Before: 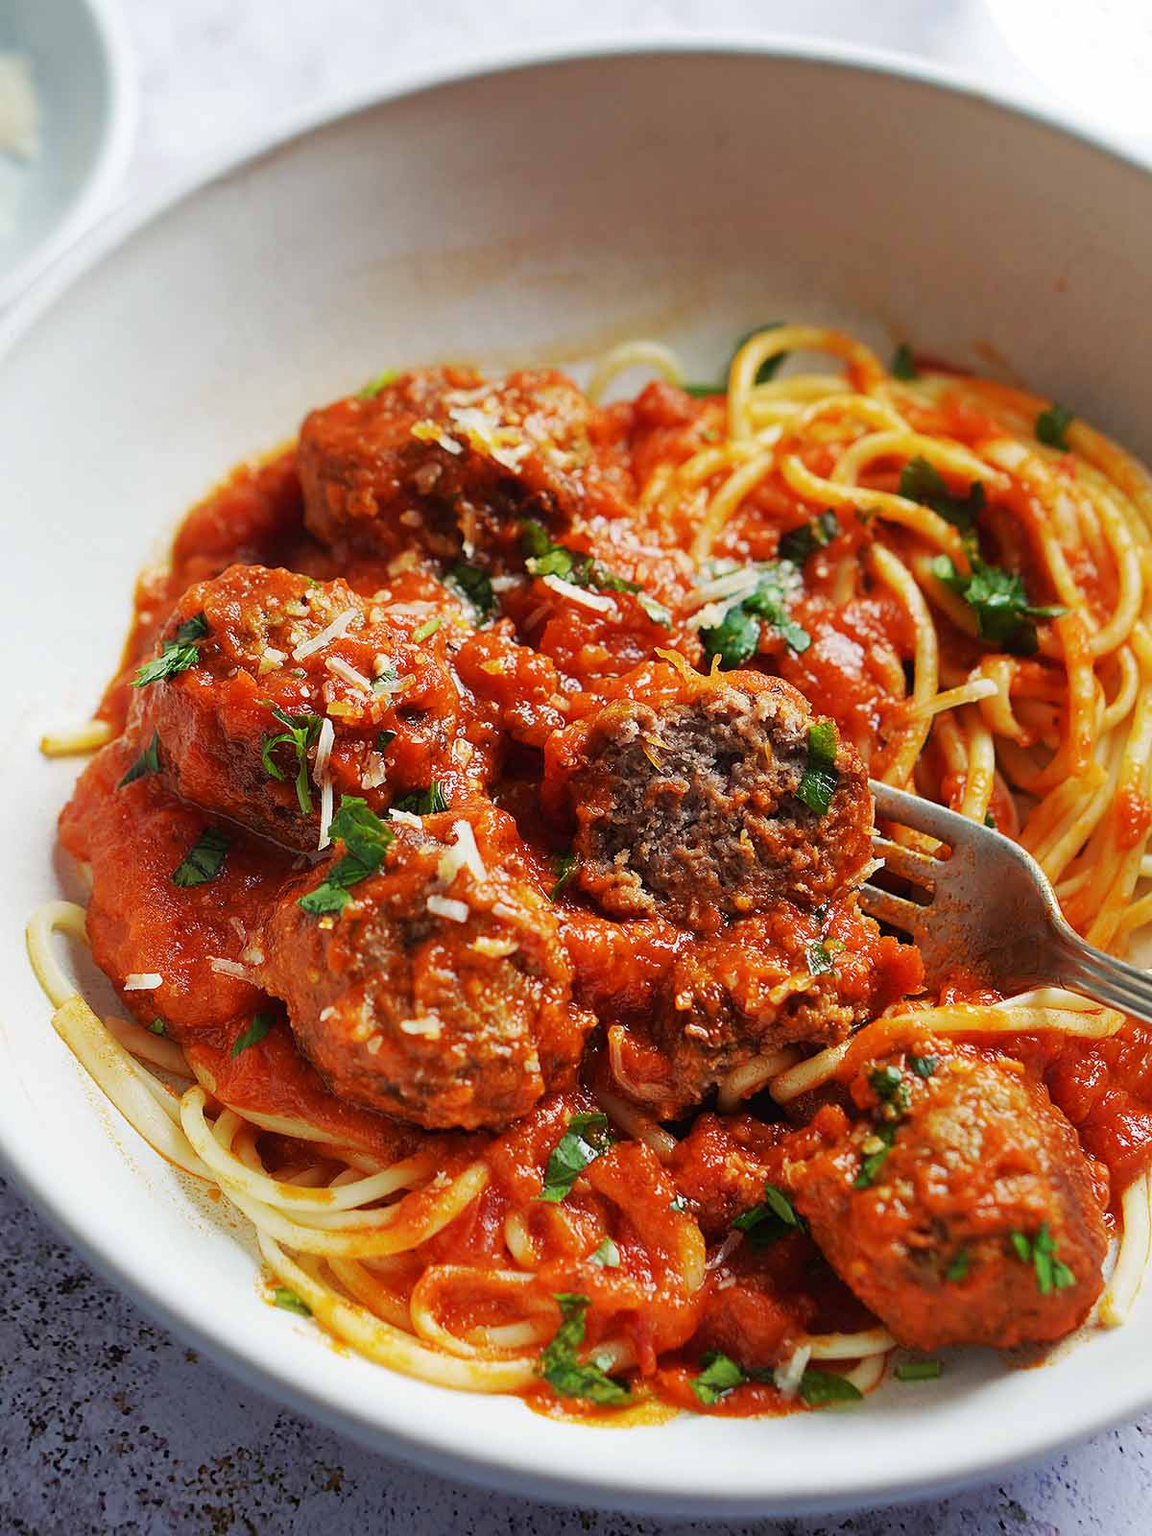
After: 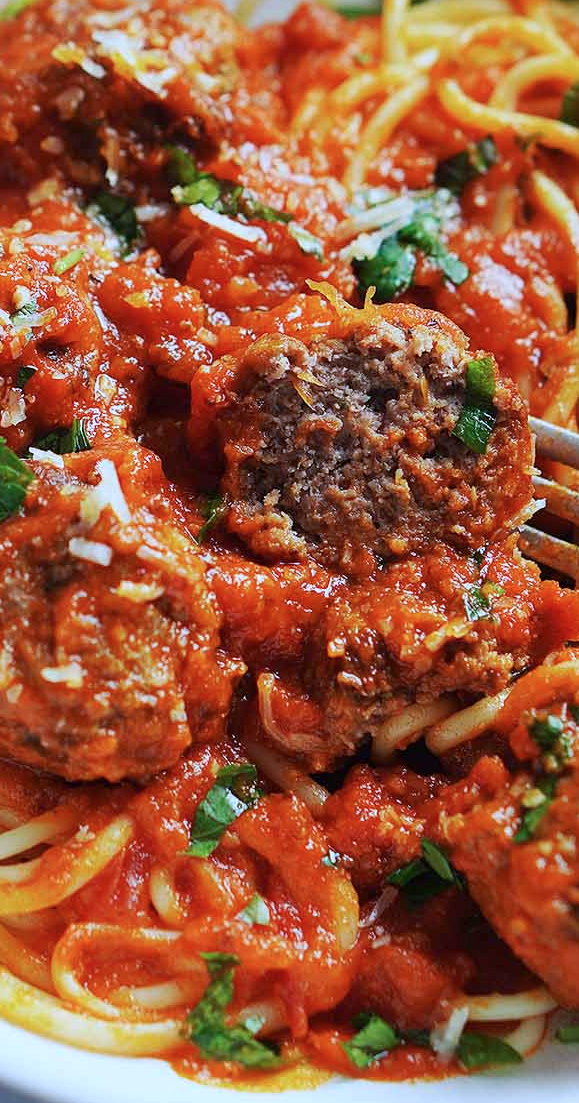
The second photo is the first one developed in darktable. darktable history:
color calibration: gray › normalize channels true, x 0.38, y 0.389, temperature 4078.23 K, gamut compression 0.022
crop: left 31.337%, top 24.719%, right 20.333%, bottom 6.296%
